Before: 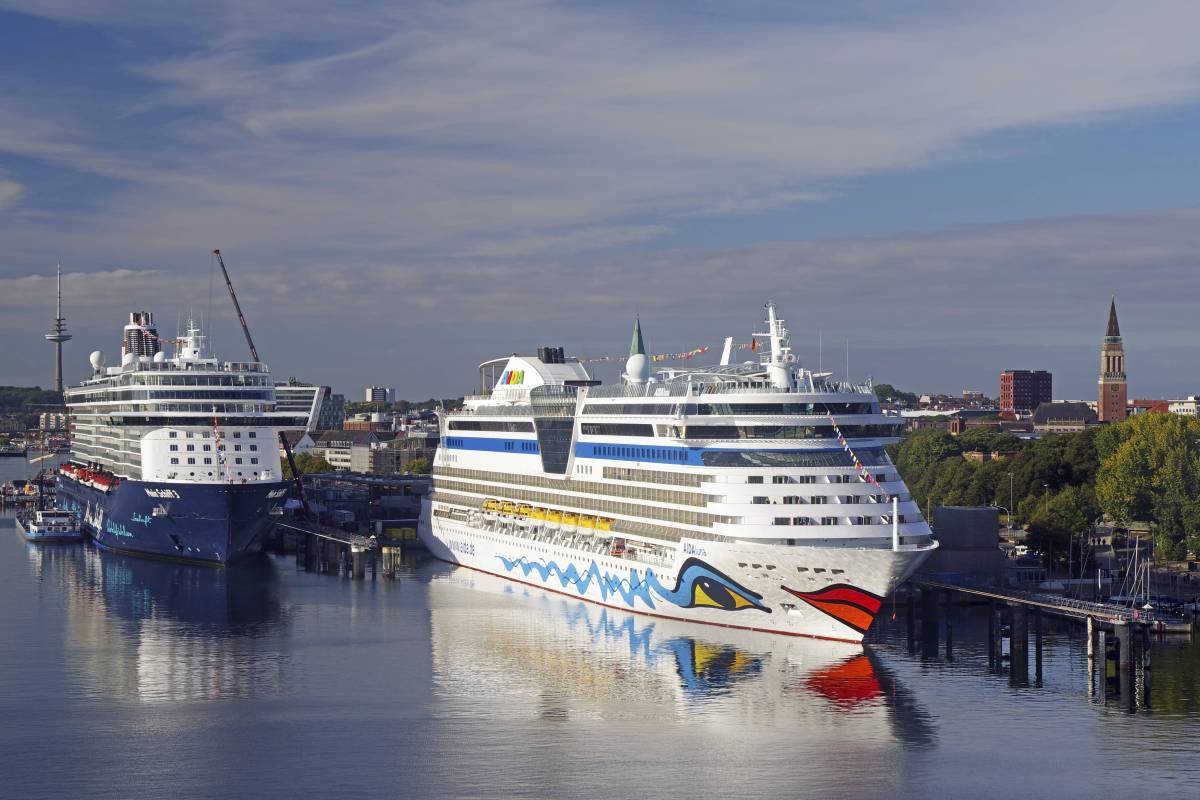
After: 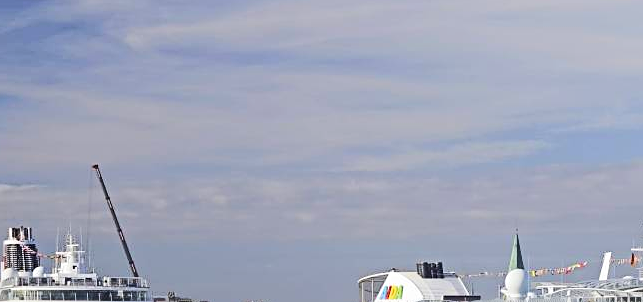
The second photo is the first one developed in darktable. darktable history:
crop: left 10.121%, top 10.631%, right 36.218%, bottom 51.526%
sharpen: on, module defaults
rgb curve: curves: ch0 [(0, 0) (0.284, 0.292) (0.505, 0.644) (1, 1)]; ch1 [(0, 0) (0.284, 0.292) (0.505, 0.644) (1, 1)]; ch2 [(0, 0) (0.284, 0.292) (0.505, 0.644) (1, 1)], compensate middle gray true
